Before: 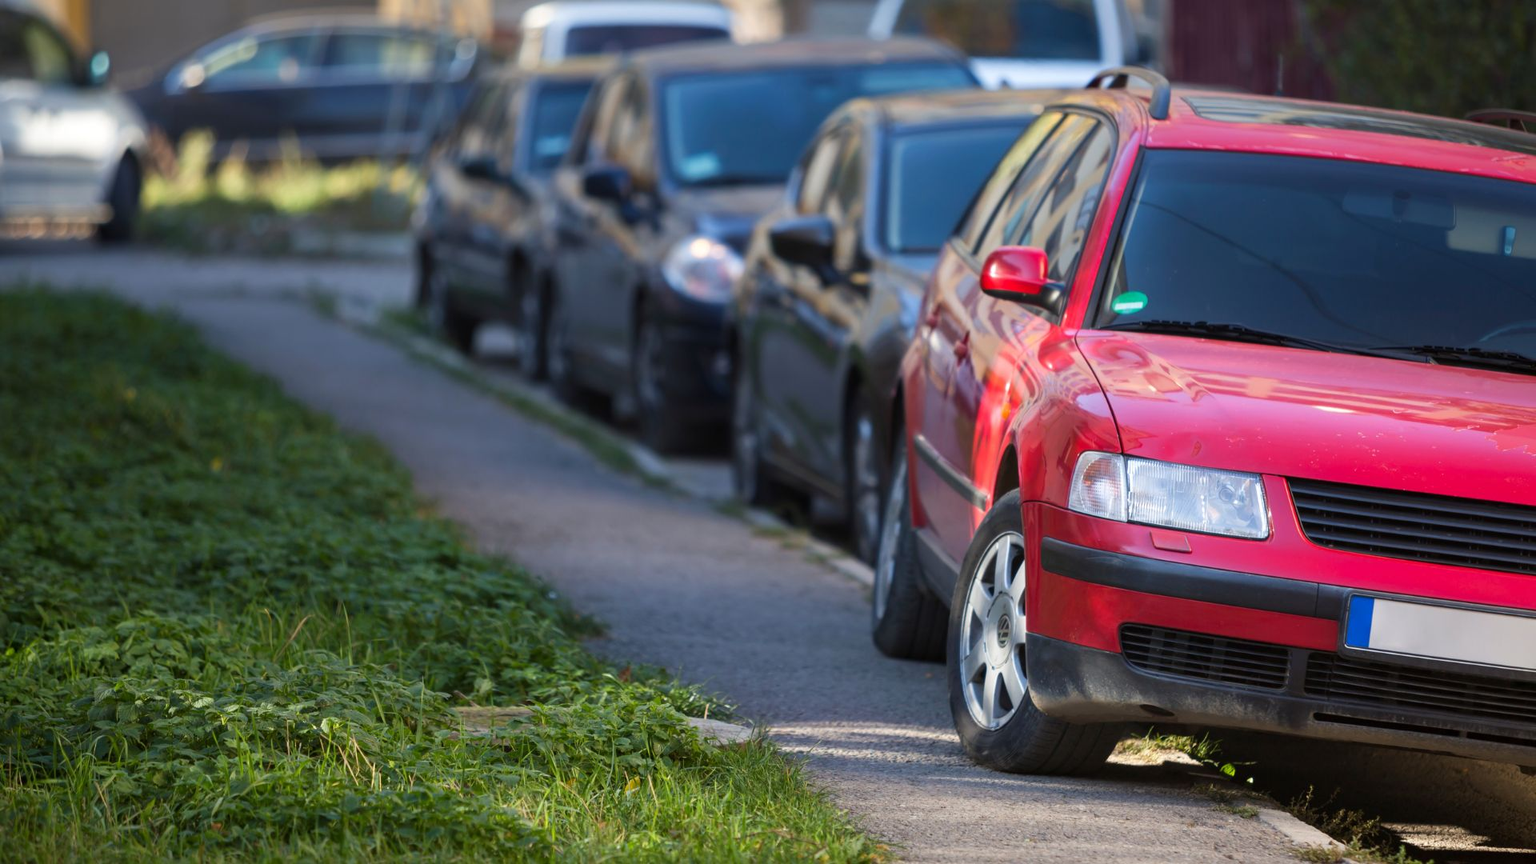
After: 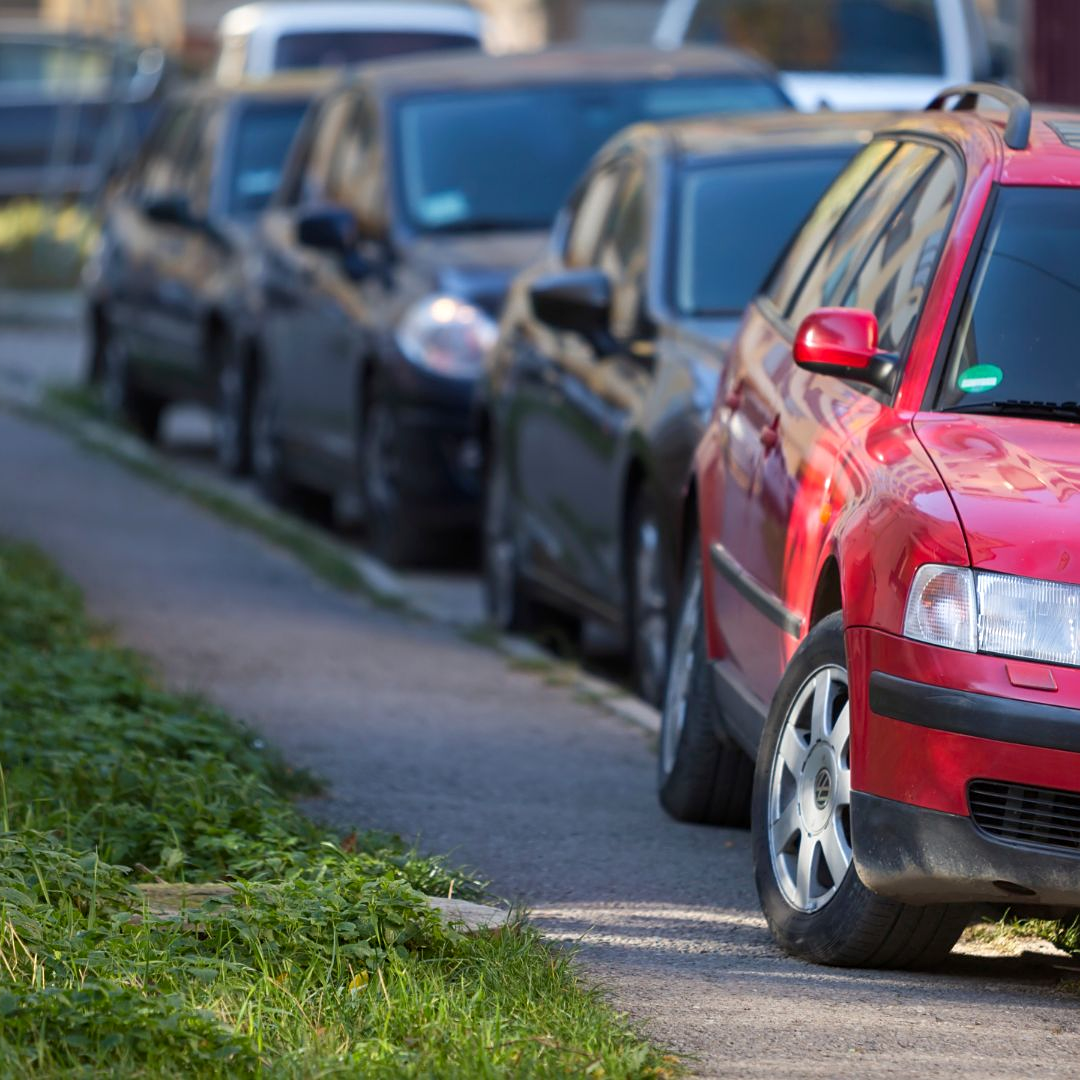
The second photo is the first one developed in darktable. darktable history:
exposure: black level correction 0.002, compensate highlight preservation false
tone equalizer: on, module defaults
crop and rotate: left 22.516%, right 21.234%
sharpen: amount 0.2
